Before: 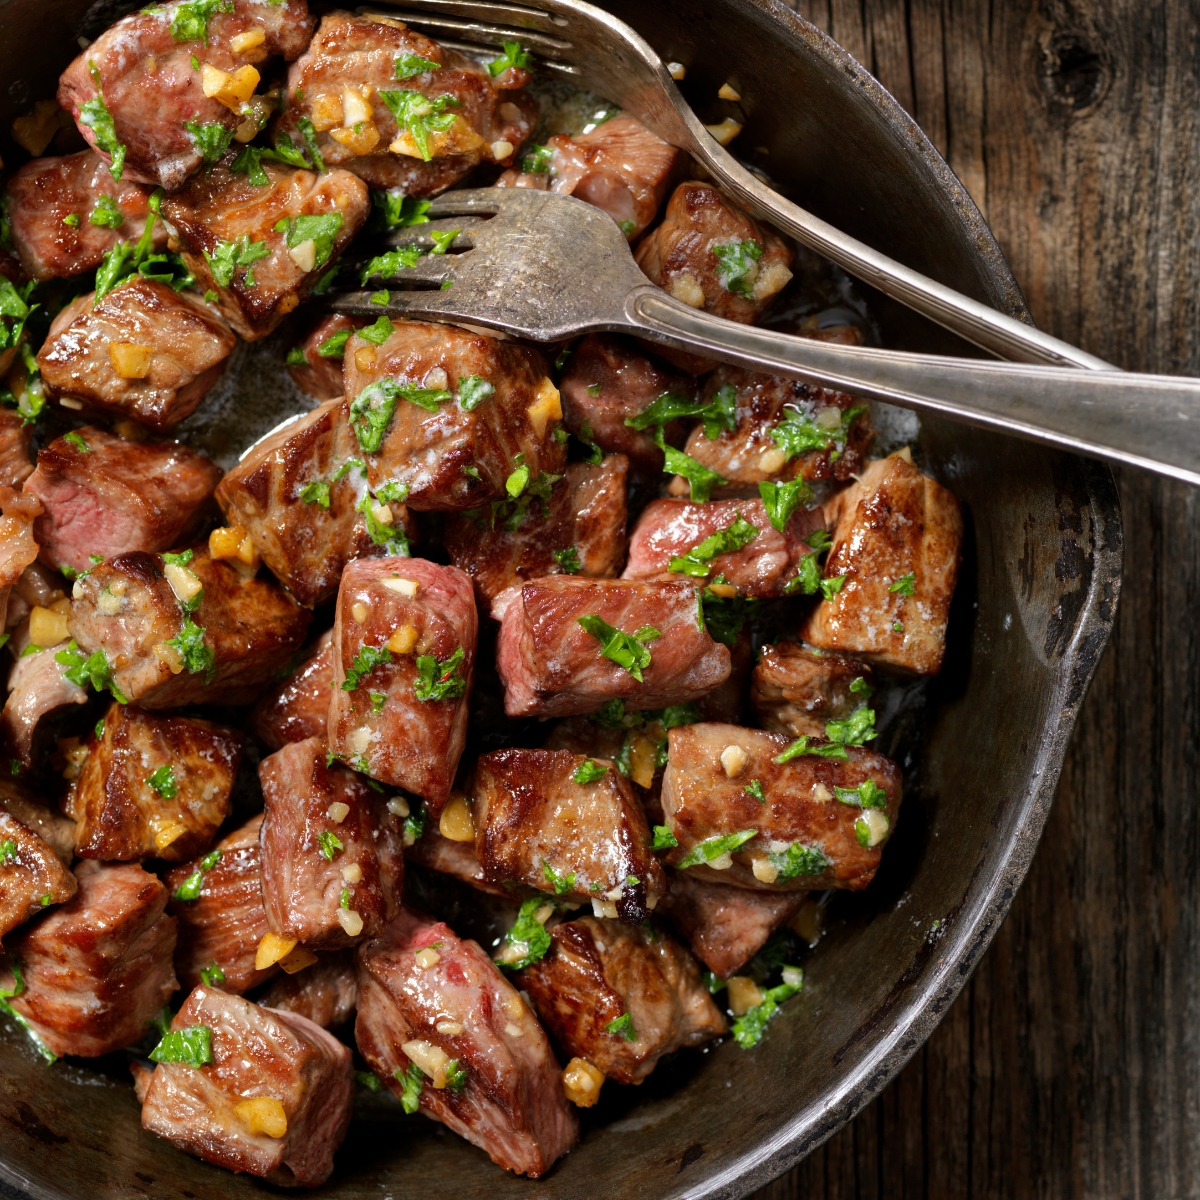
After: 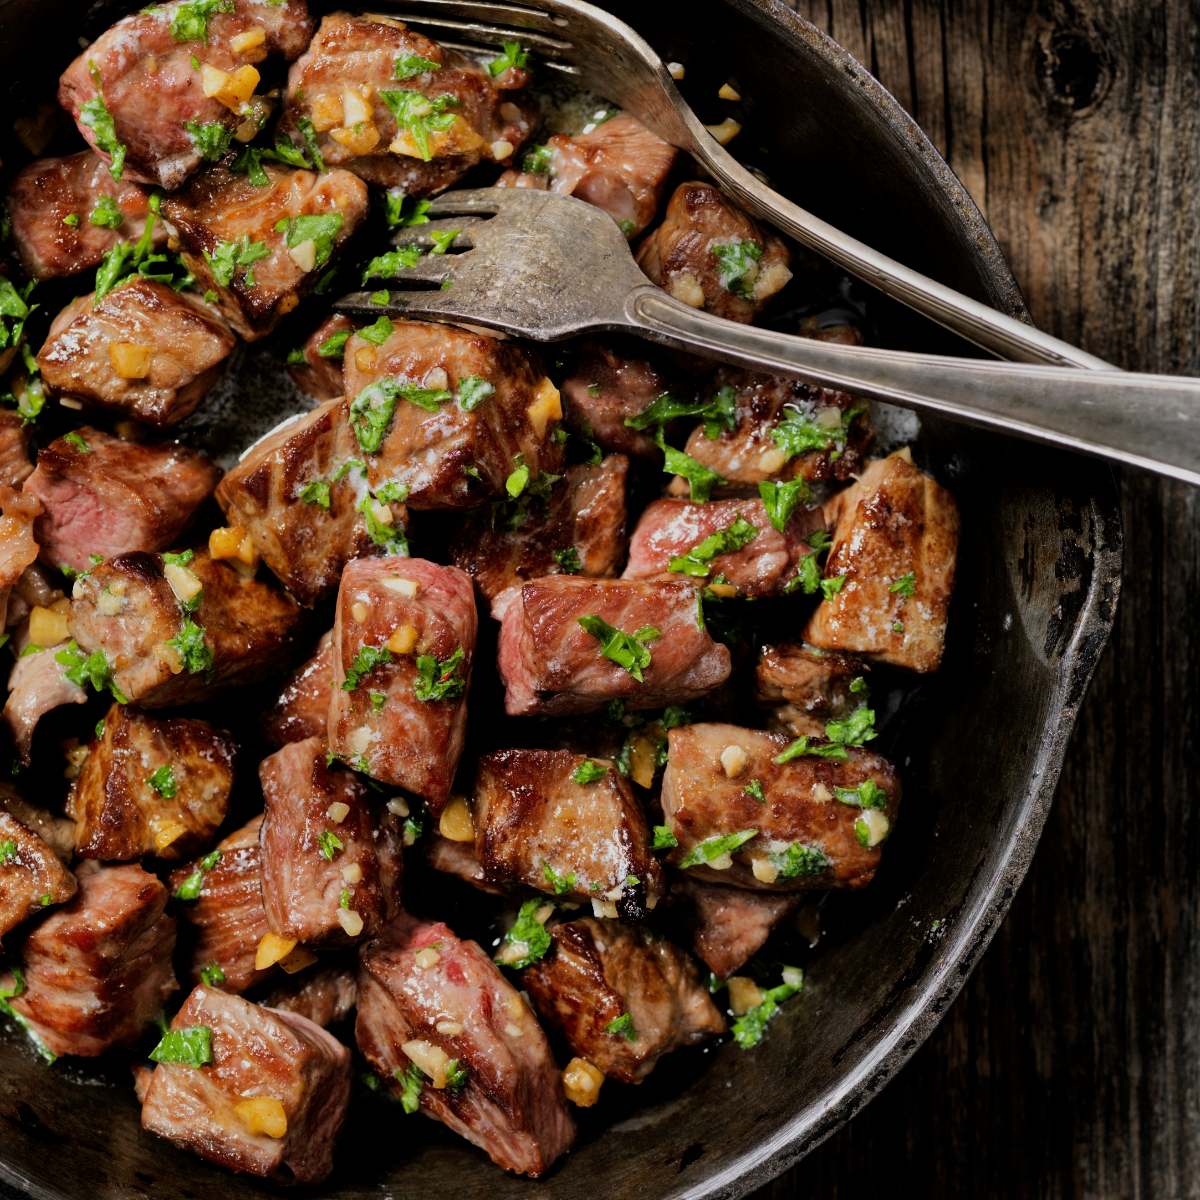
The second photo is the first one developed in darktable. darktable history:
filmic rgb: middle gray luminance 28.83%, black relative exposure -10.37 EV, white relative exposure 5.47 EV, target black luminance 0%, hardness 3.96, latitude 2.08%, contrast 1.13, highlights saturation mix 4.07%, shadows ↔ highlights balance 15.97%
exposure: exposure -0.029 EV, compensate highlight preservation false
